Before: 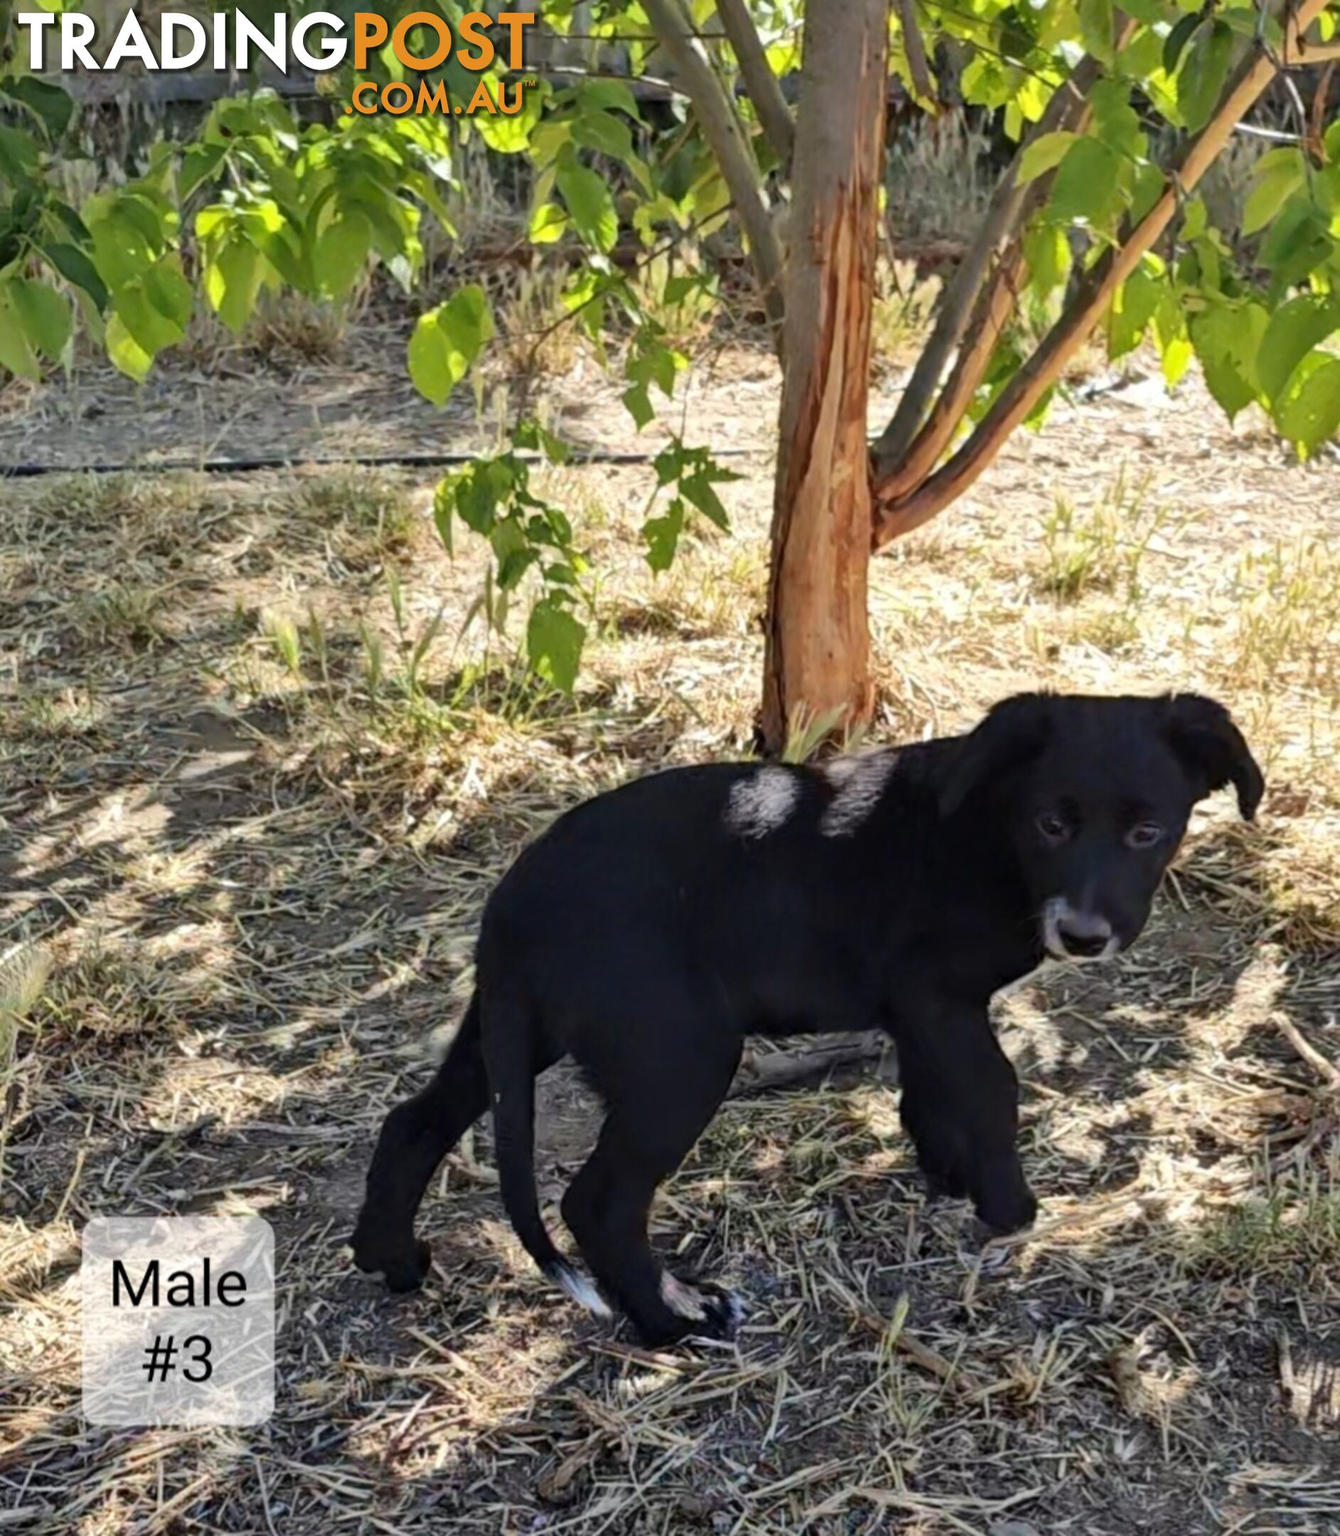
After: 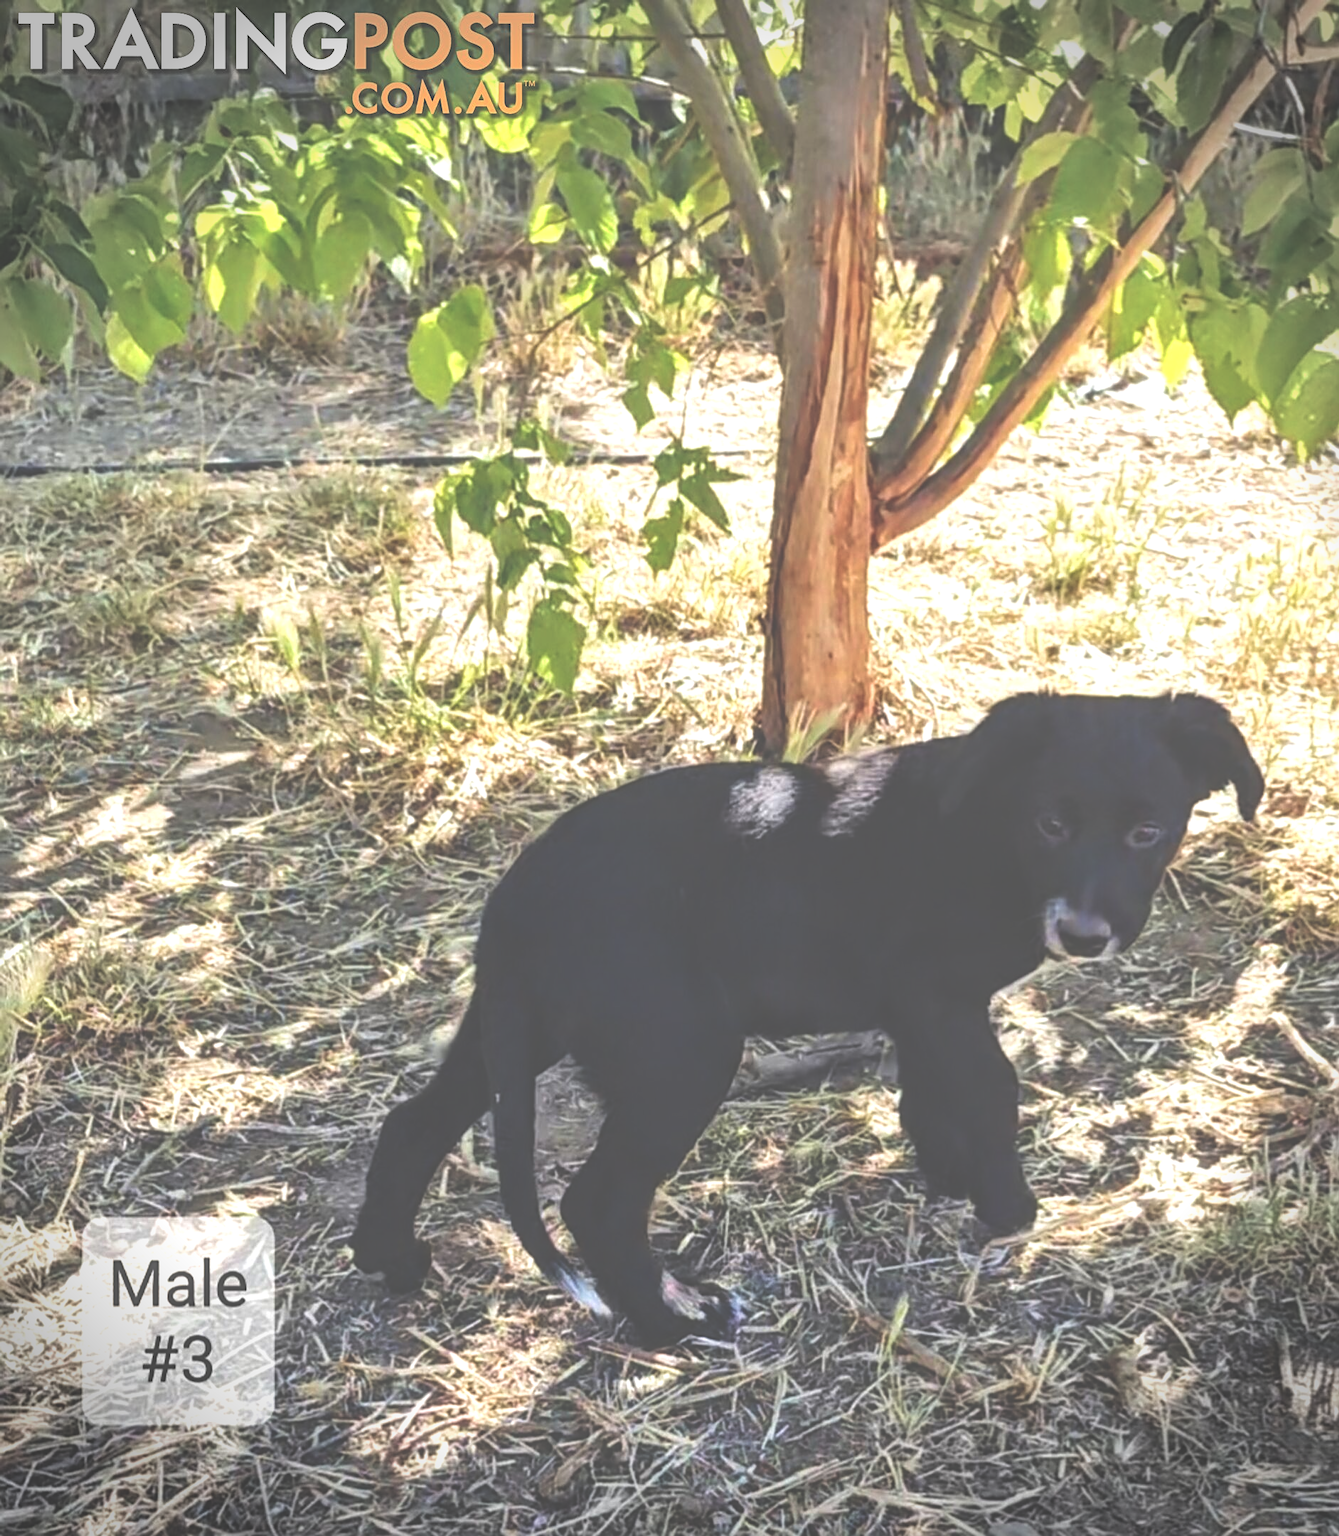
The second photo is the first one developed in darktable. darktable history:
vignetting: fall-off start 88.03%, fall-off radius 24.9%
local contrast: on, module defaults
velvia: on, module defaults
sharpen: on, module defaults
exposure: black level correction -0.071, exposure 0.5 EV, compensate highlight preservation false
